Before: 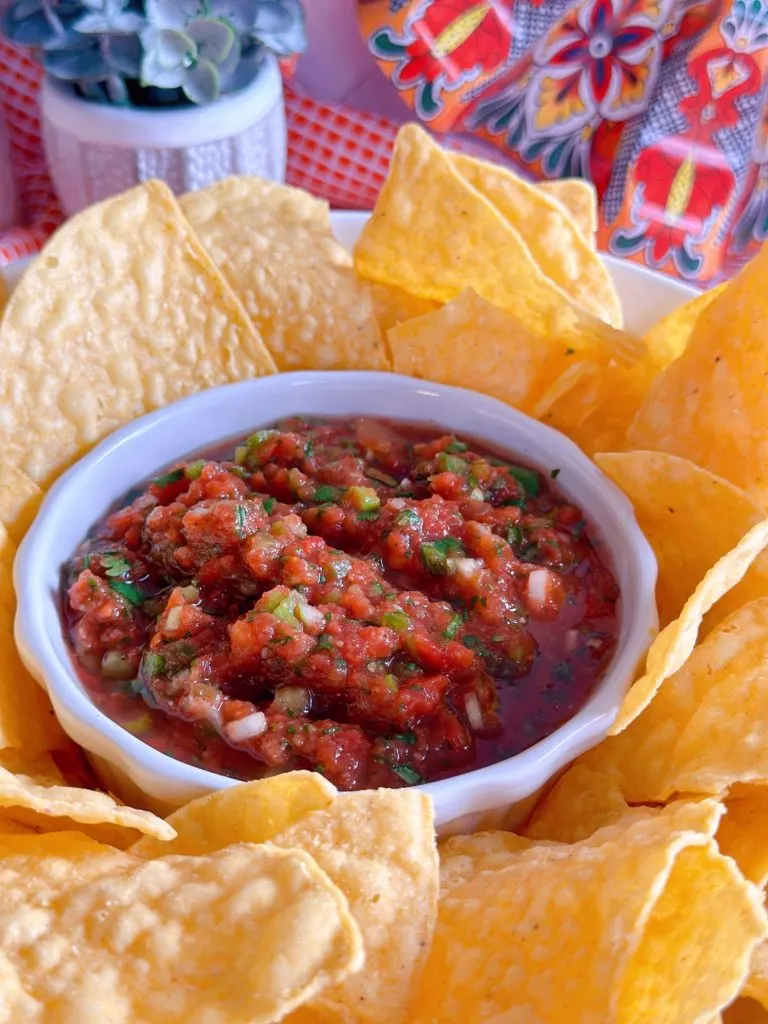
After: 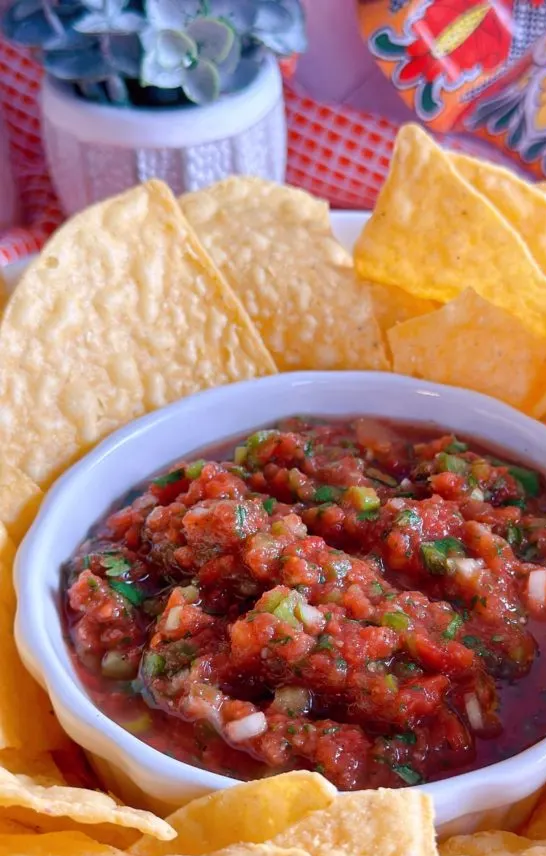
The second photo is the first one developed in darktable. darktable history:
crop: right 28.832%, bottom 16.334%
